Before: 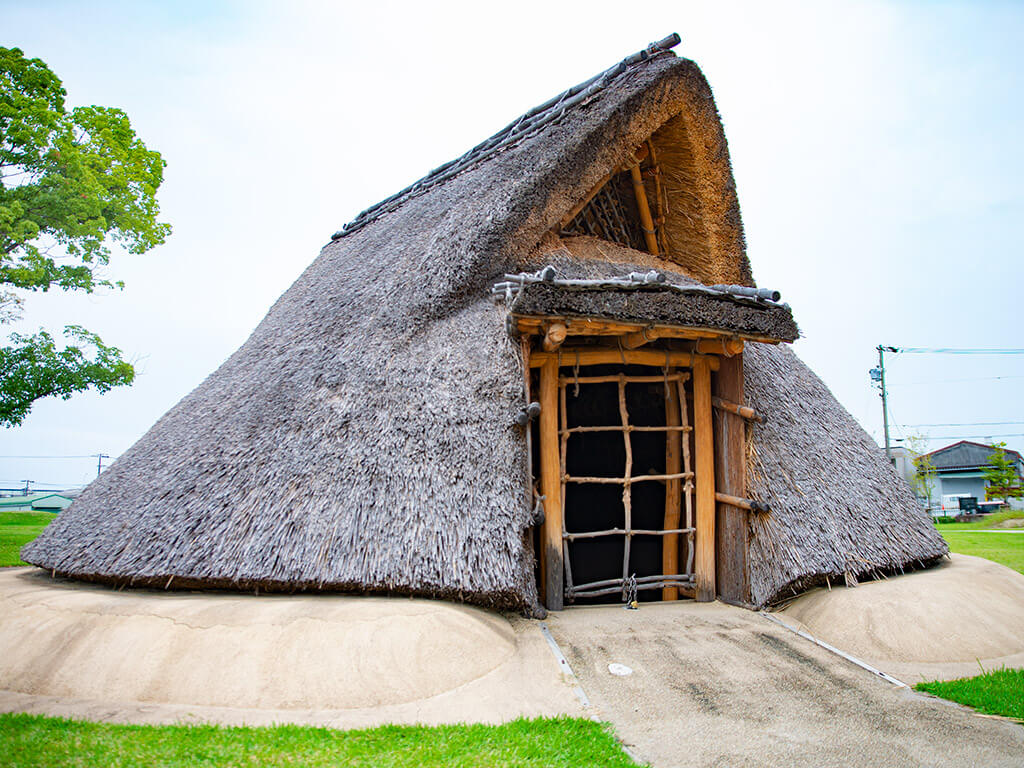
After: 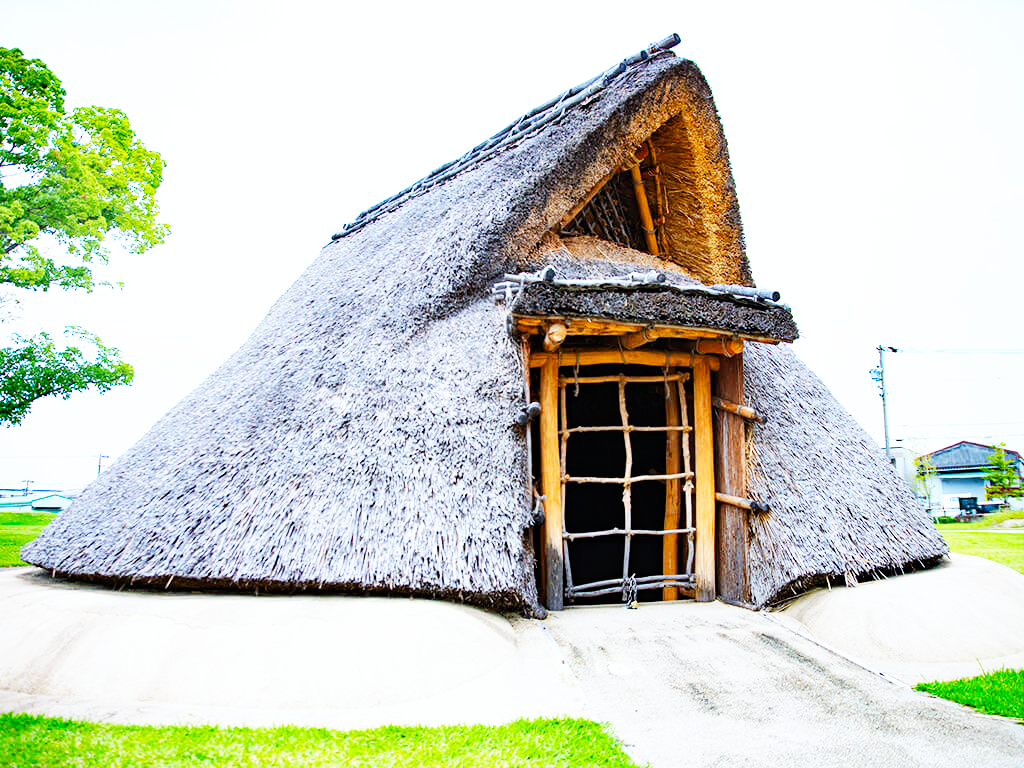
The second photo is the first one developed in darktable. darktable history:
base curve: curves: ch0 [(0, 0) (0.007, 0.004) (0.027, 0.03) (0.046, 0.07) (0.207, 0.54) (0.442, 0.872) (0.673, 0.972) (1, 1)], preserve colors none
white balance: red 0.924, blue 1.095
tone equalizer: on, module defaults
